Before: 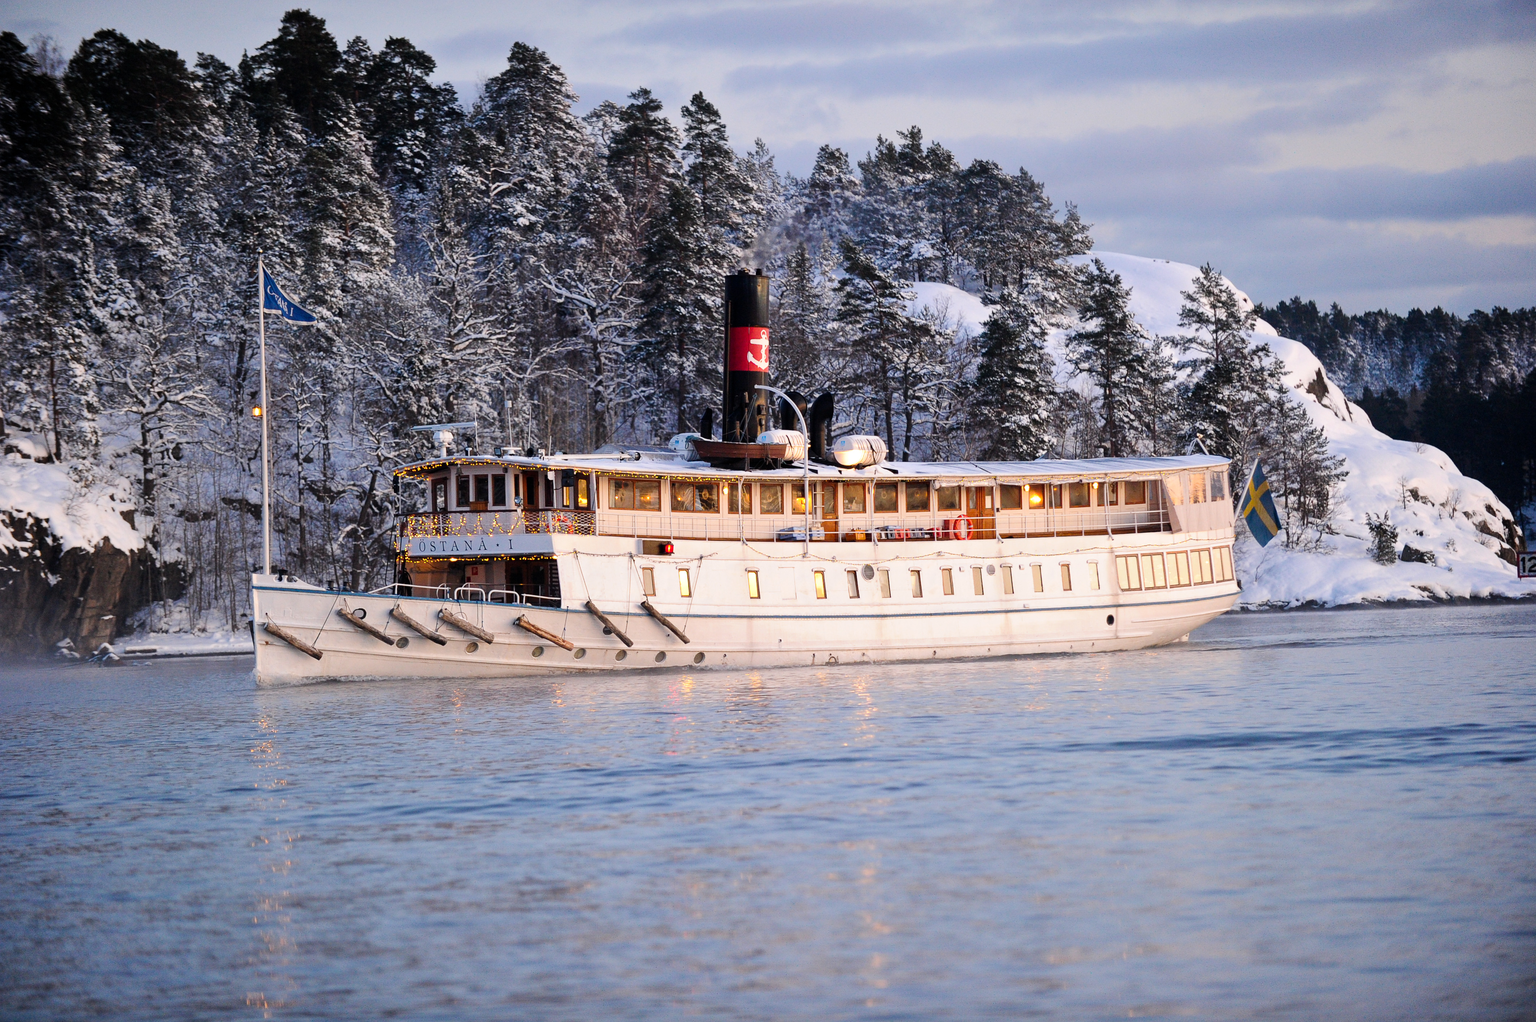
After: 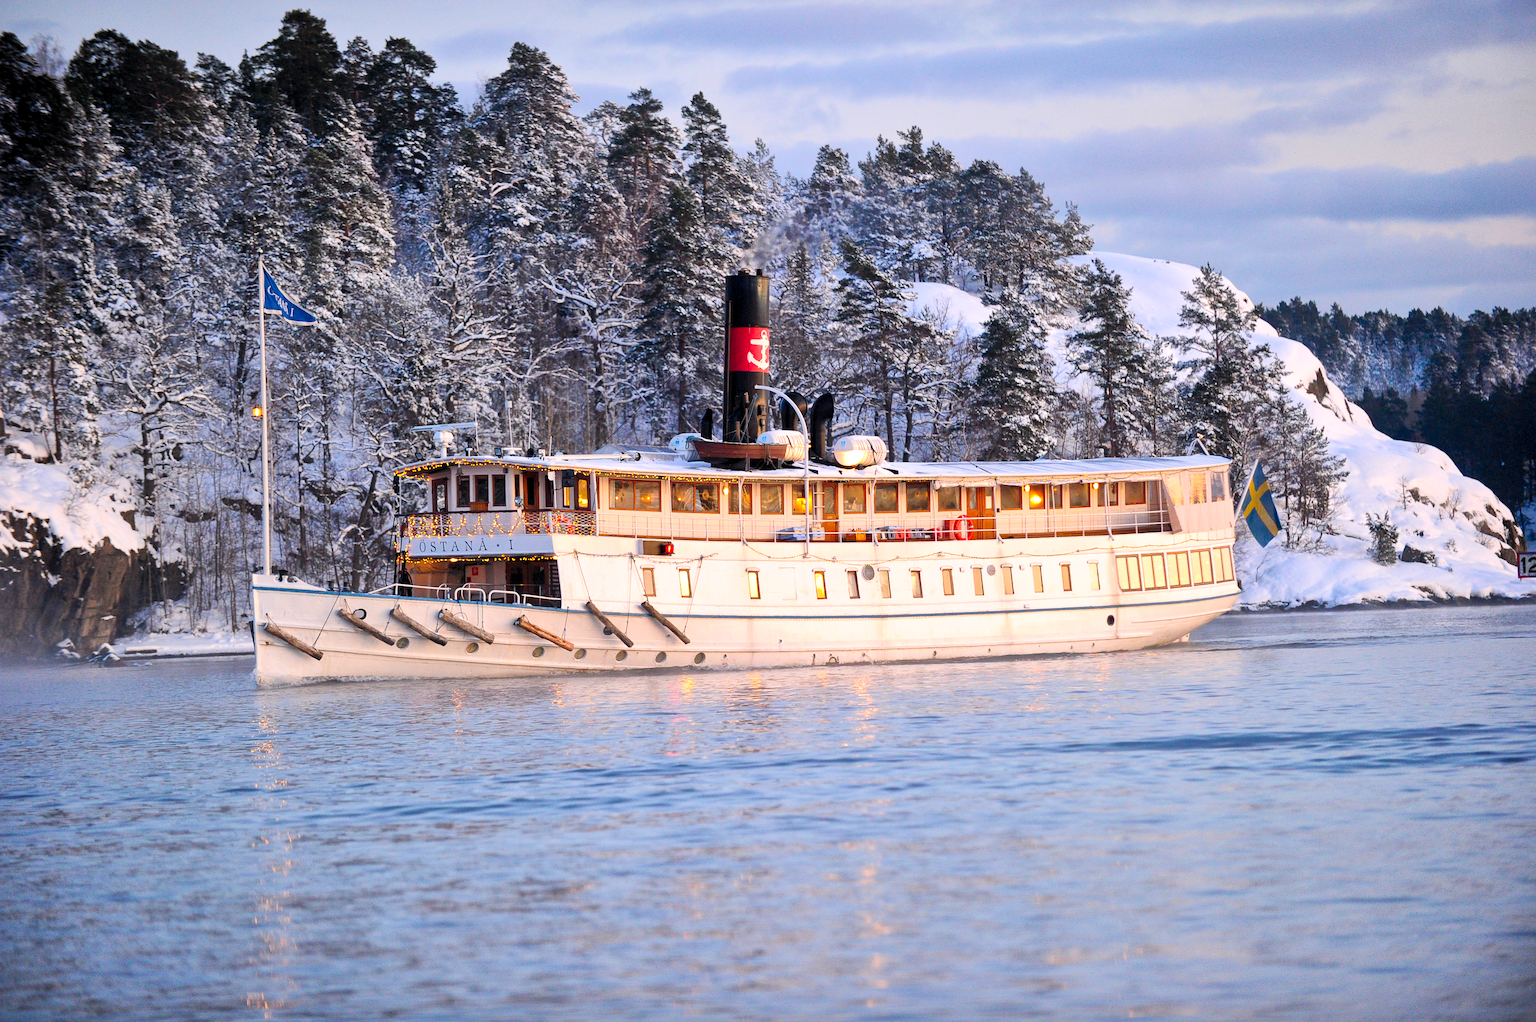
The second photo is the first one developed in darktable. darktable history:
contrast brightness saturation: contrast 0.2, brightness 0.16, saturation 0.22
shadows and highlights: on, module defaults
exposure: black level correction 0.001, exposure 0.14 EV, compensate highlight preservation false
